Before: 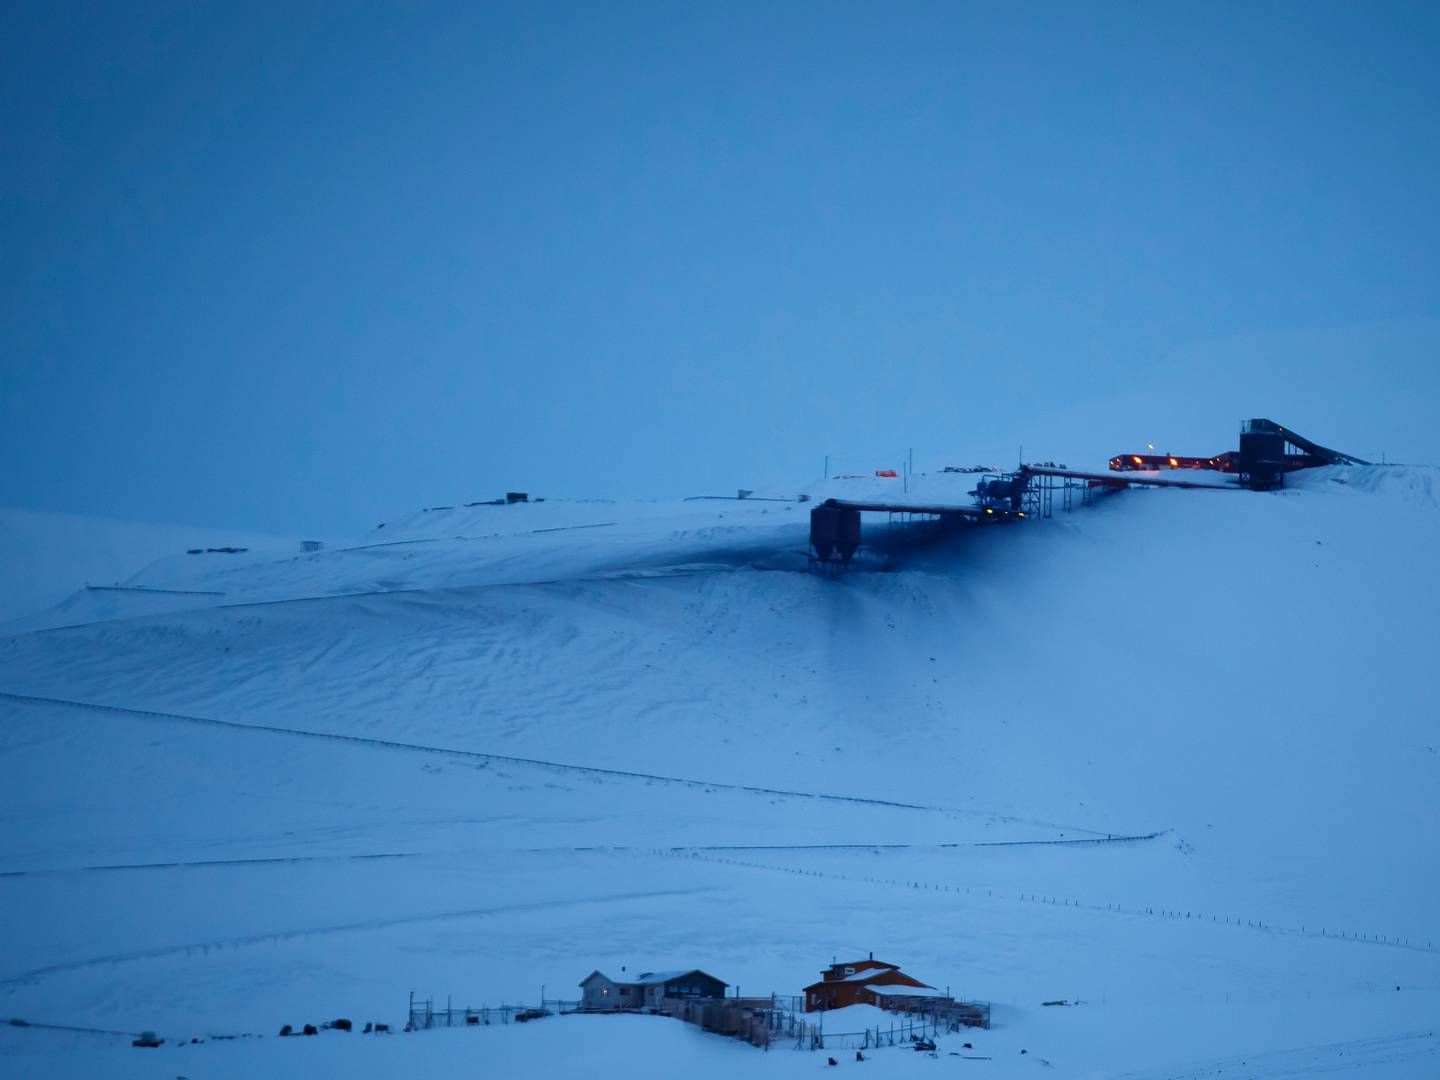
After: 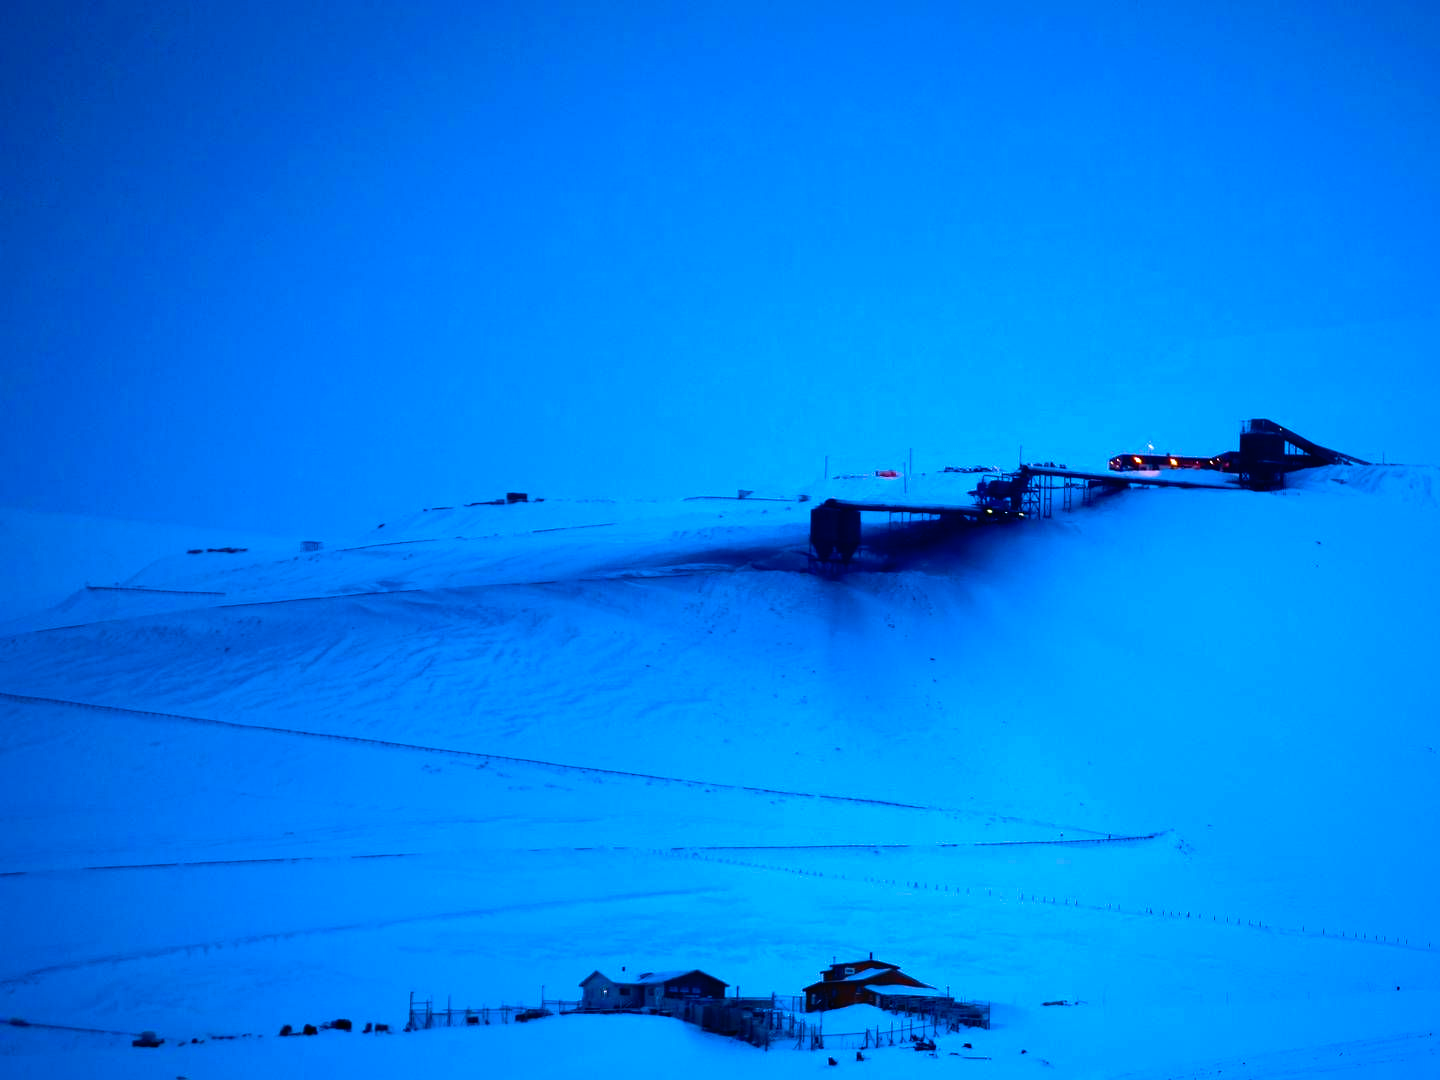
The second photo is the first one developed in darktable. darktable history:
white balance: red 0.926, green 1.003, blue 1.133
tone curve: curves: ch0 [(0, 0) (0.003, 0.005) (0.011, 0.008) (0.025, 0.014) (0.044, 0.021) (0.069, 0.027) (0.1, 0.041) (0.136, 0.083) (0.177, 0.138) (0.224, 0.197) (0.277, 0.259) (0.335, 0.331) (0.399, 0.399) (0.468, 0.476) (0.543, 0.547) (0.623, 0.635) (0.709, 0.753) (0.801, 0.847) (0.898, 0.94) (1, 1)], preserve colors none
color balance rgb: linear chroma grading › global chroma 9%, perceptual saturation grading › global saturation 36%, perceptual brilliance grading › global brilliance 15%, perceptual brilliance grading › shadows -35%, global vibrance 15%
